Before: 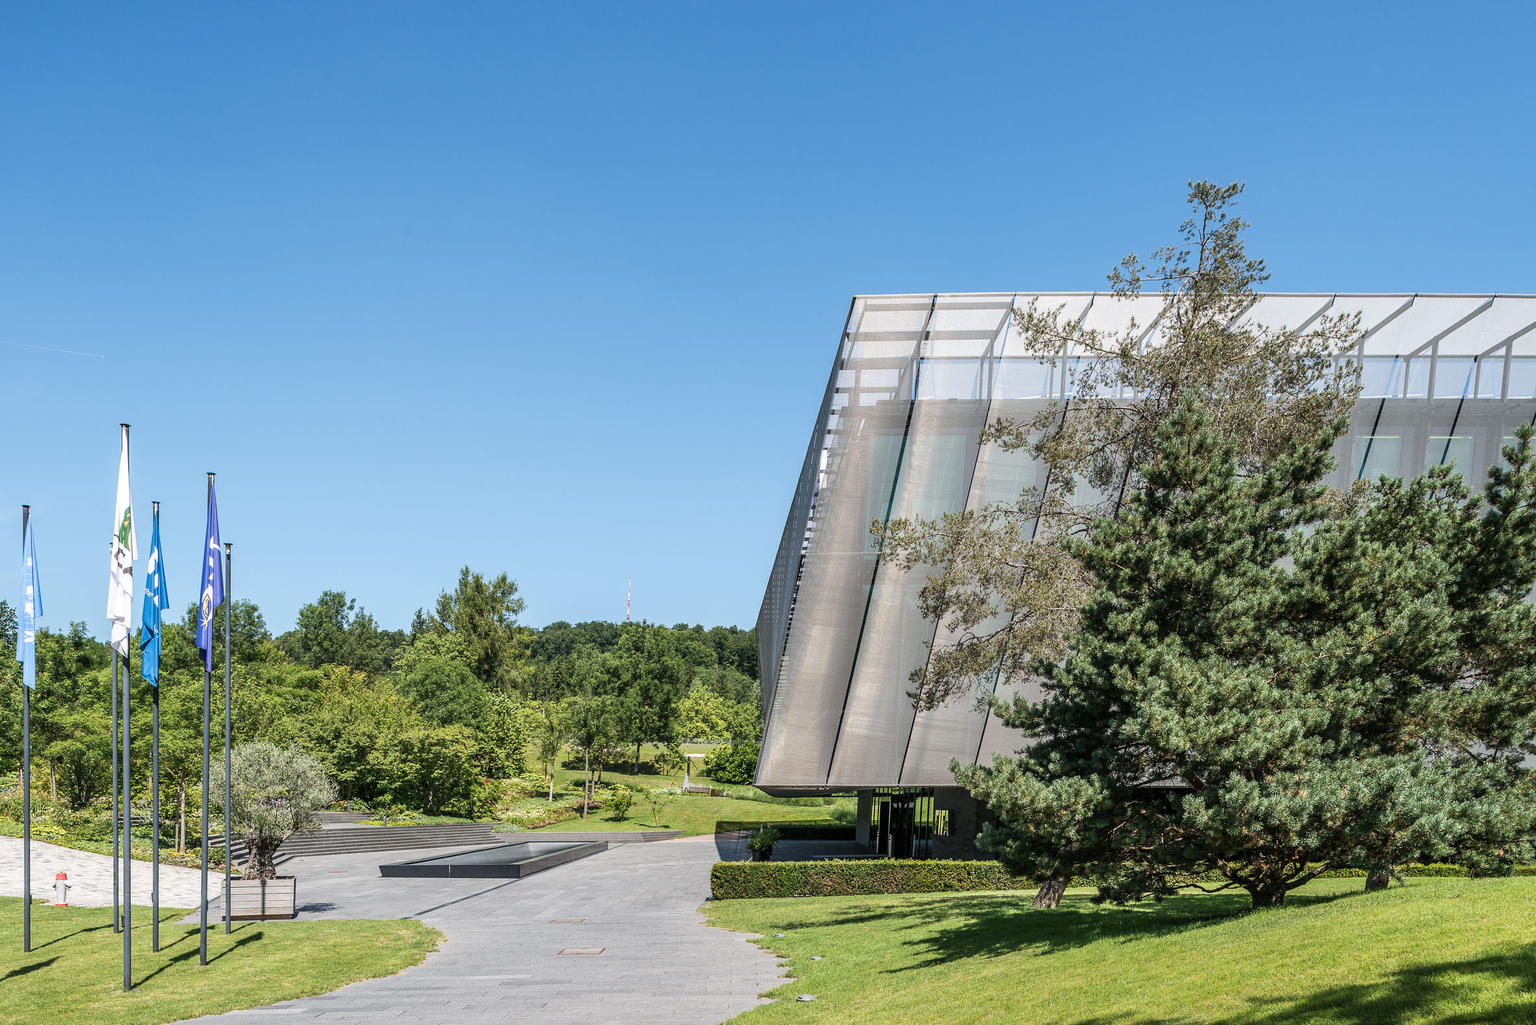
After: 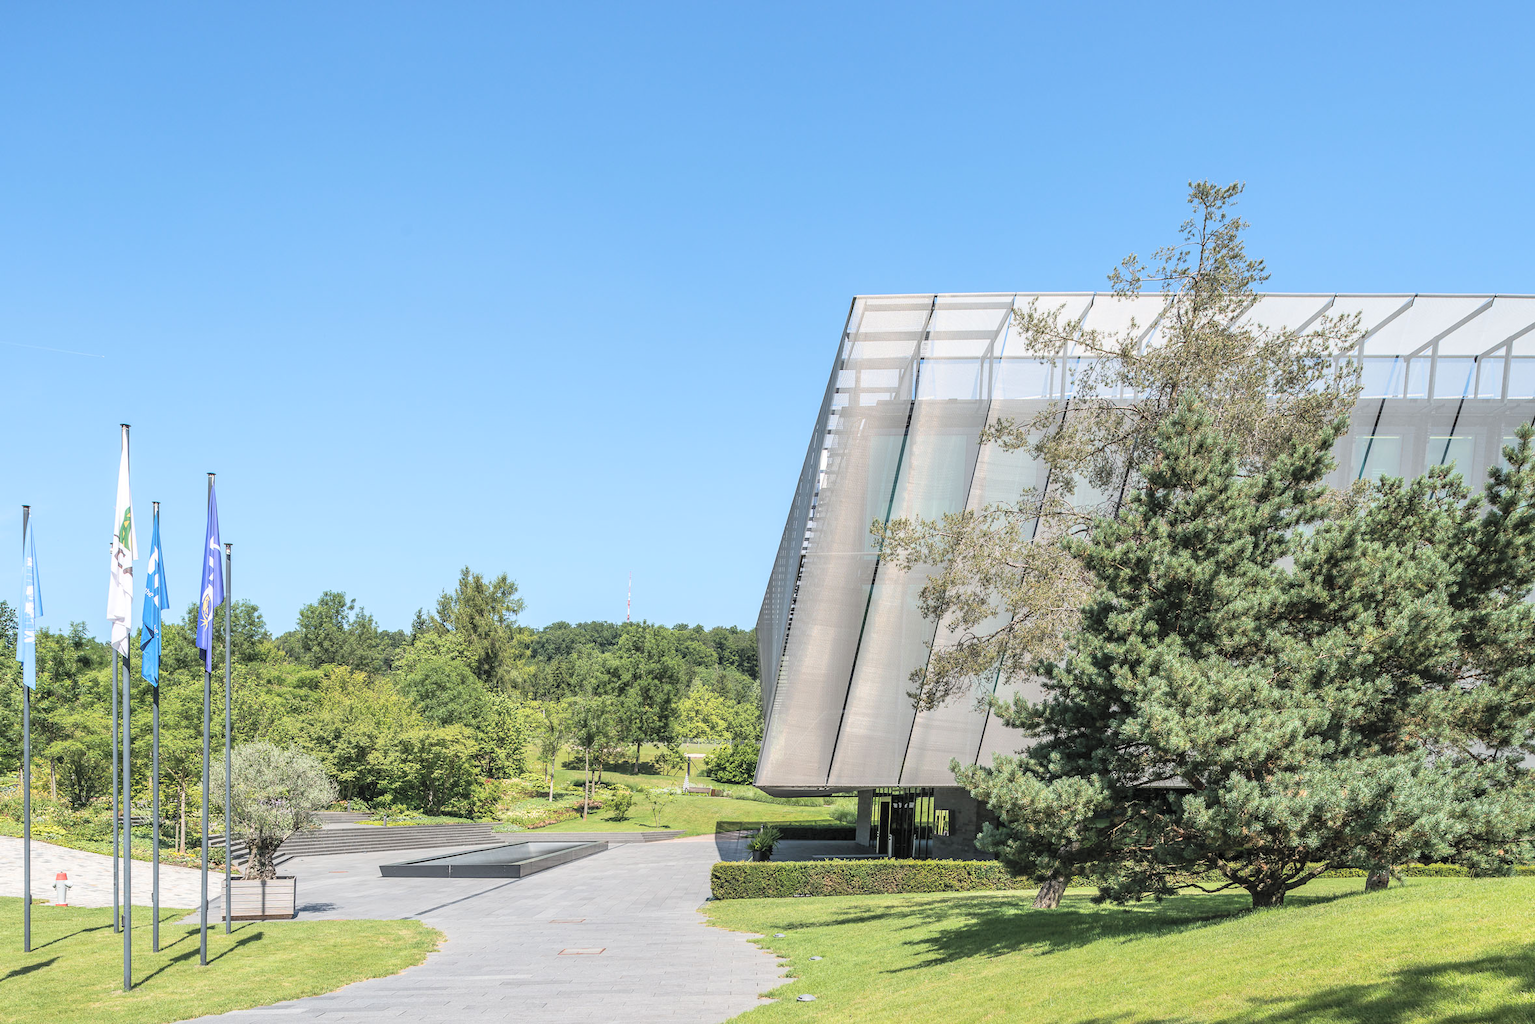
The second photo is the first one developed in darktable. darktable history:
contrast brightness saturation: brightness 0.278
